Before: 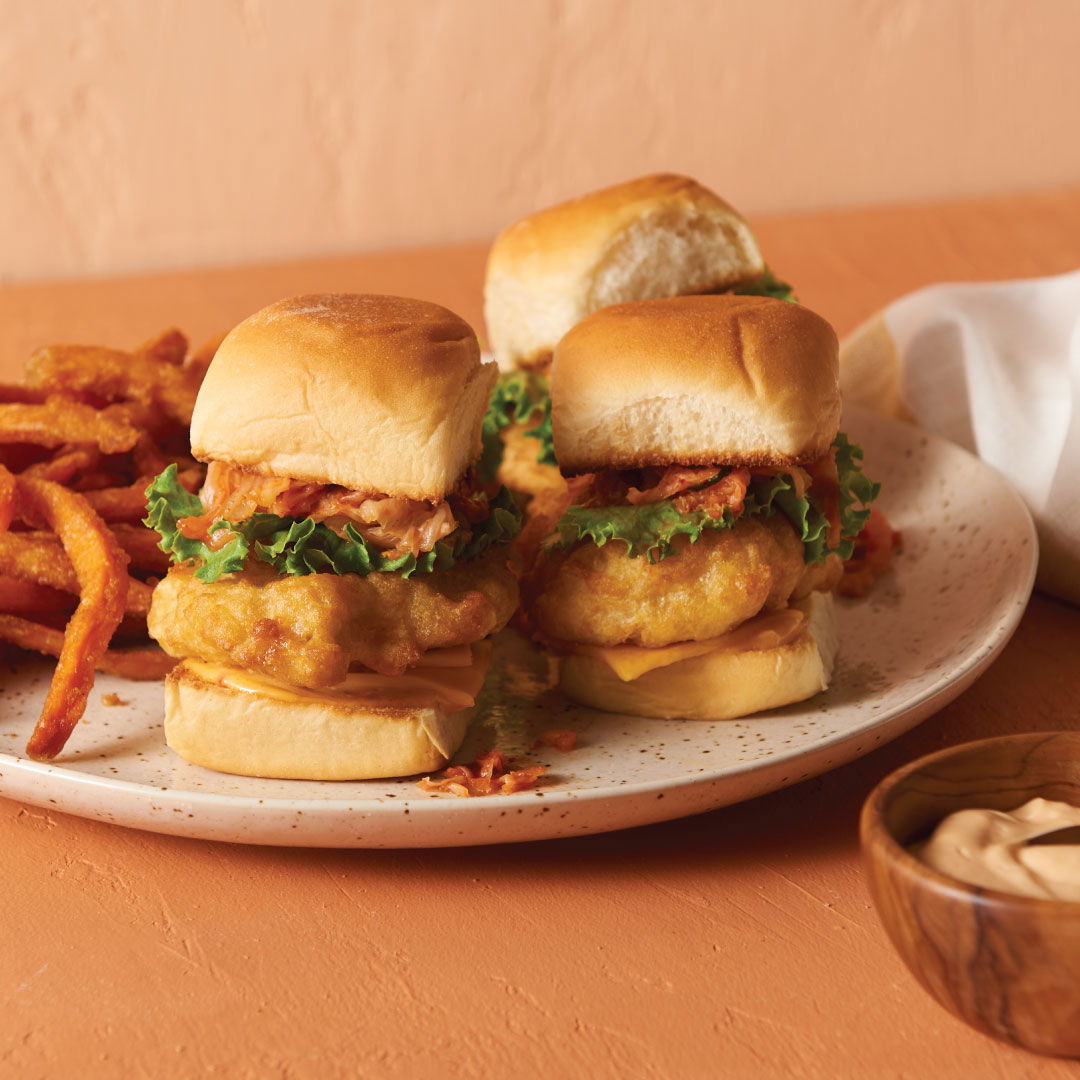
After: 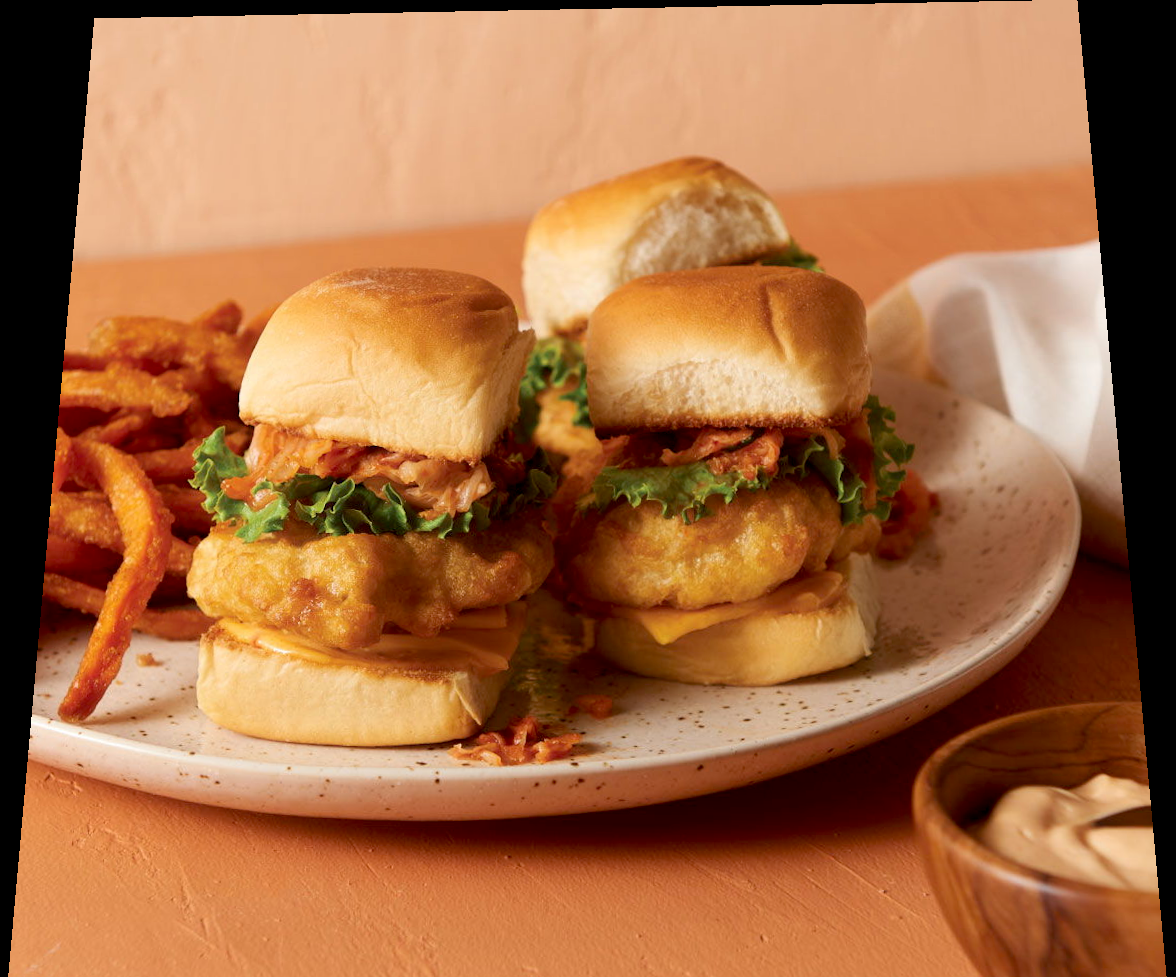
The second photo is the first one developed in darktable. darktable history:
exposure: black level correction 0.01, exposure 0.011 EV, compensate highlight preservation false
rotate and perspective: rotation 0.128°, lens shift (vertical) -0.181, lens shift (horizontal) -0.044, shear 0.001, automatic cropping off
crop and rotate: top 0%, bottom 11.49%
haze removal: strength -0.05
